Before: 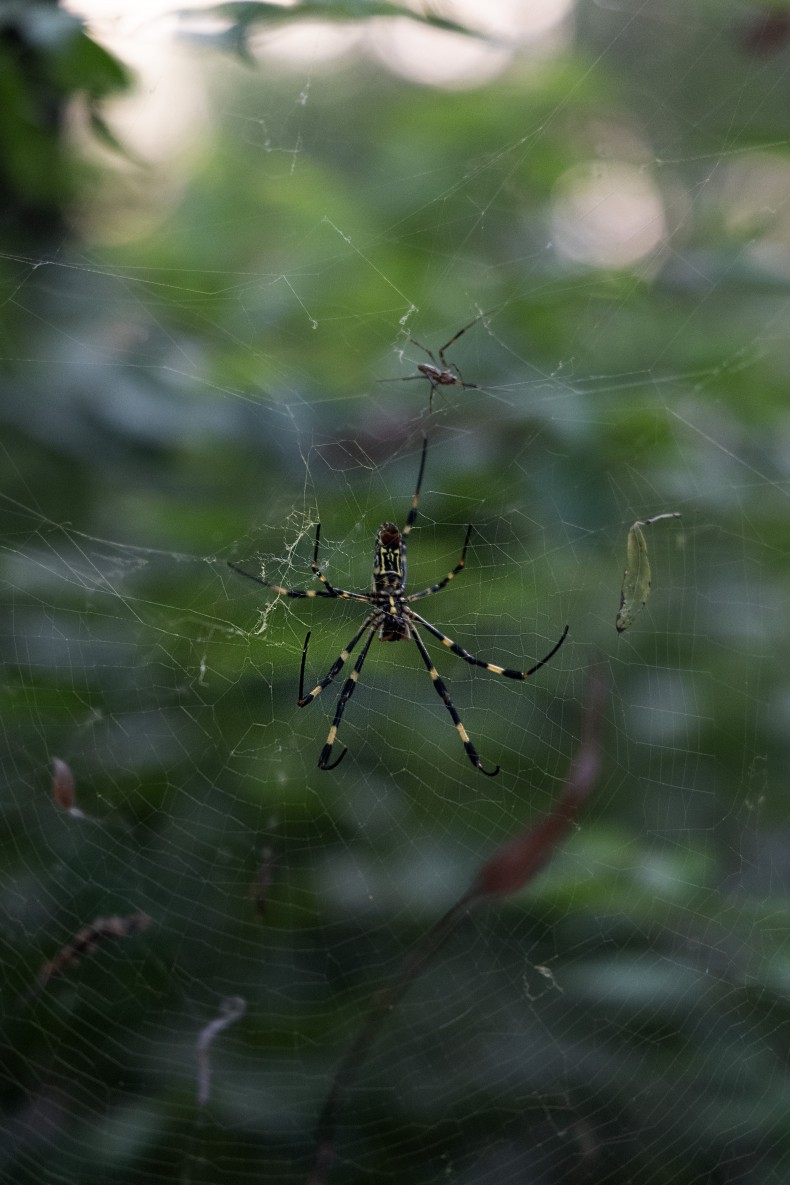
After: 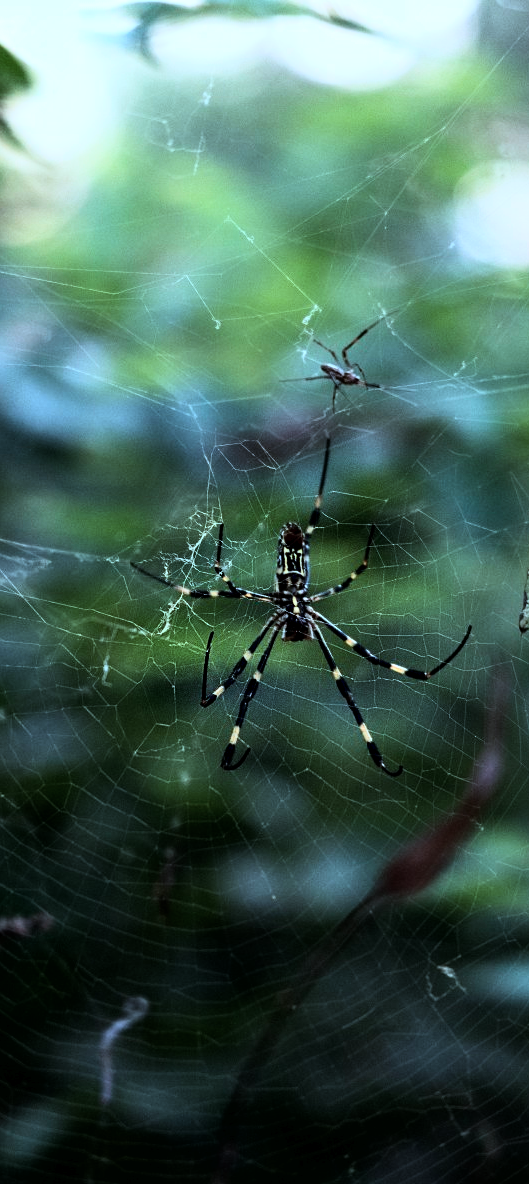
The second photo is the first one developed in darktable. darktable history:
color correction: highlights a* -9.17, highlights b* -22.97
color balance rgb: perceptual saturation grading › global saturation 0.907%, perceptual saturation grading › mid-tones 11.041%, perceptual brilliance grading › highlights 14.034%, perceptual brilliance grading › shadows -19.386%, global vibrance 20%
base curve: curves: ch0 [(0, 0) (0, 0.001) (0.001, 0.001) (0.004, 0.002) (0.007, 0.004) (0.015, 0.013) (0.033, 0.045) (0.052, 0.096) (0.075, 0.17) (0.099, 0.241) (0.163, 0.42) (0.219, 0.55) (0.259, 0.616) (0.327, 0.722) (0.365, 0.765) (0.522, 0.873) (0.547, 0.881) (0.689, 0.919) (0.826, 0.952) (1, 1)]
exposure: black level correction 0.005, exposure 0.003 EV, compensate highlight preservation false
crop and rotate: left 12.334%, right 20.698%
contrast brightness saturation: saturation -0.08
